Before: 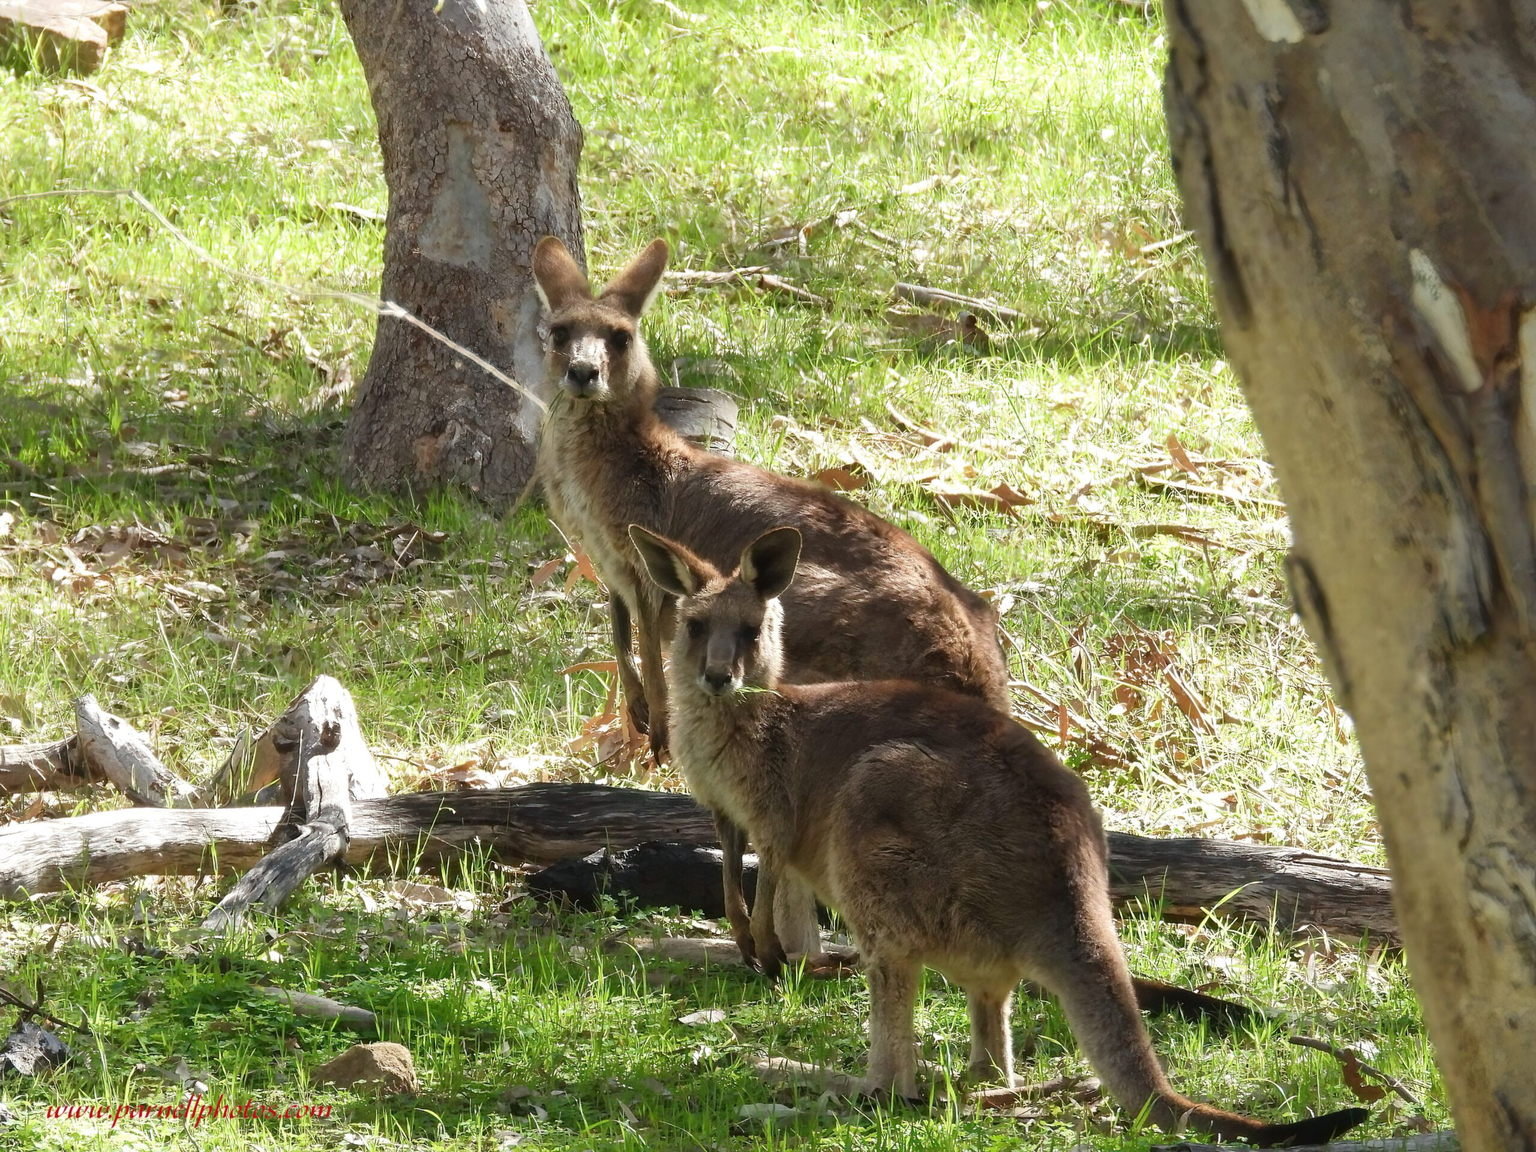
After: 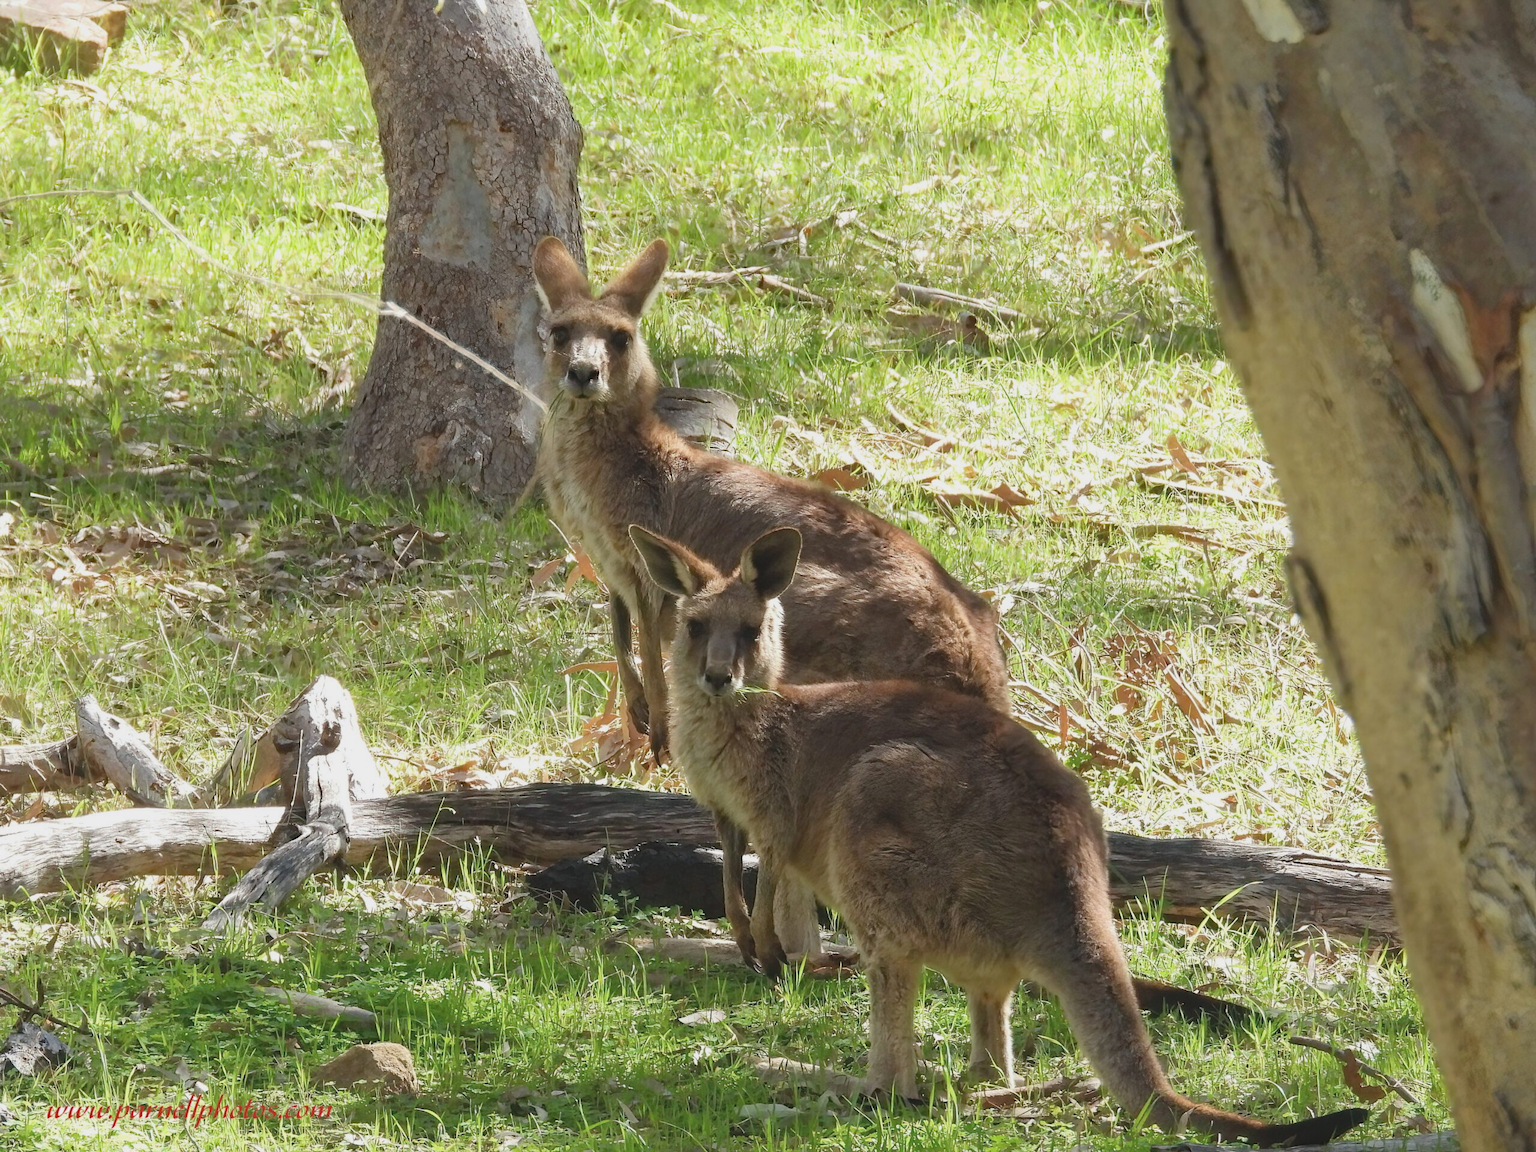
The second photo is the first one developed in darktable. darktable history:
haze removal: strength 0.29, distance 0.25, compatibility mode true, adaptive false
contrast brightness saturation: contrast -0.15, brightness 0.05, saturation -0.12
